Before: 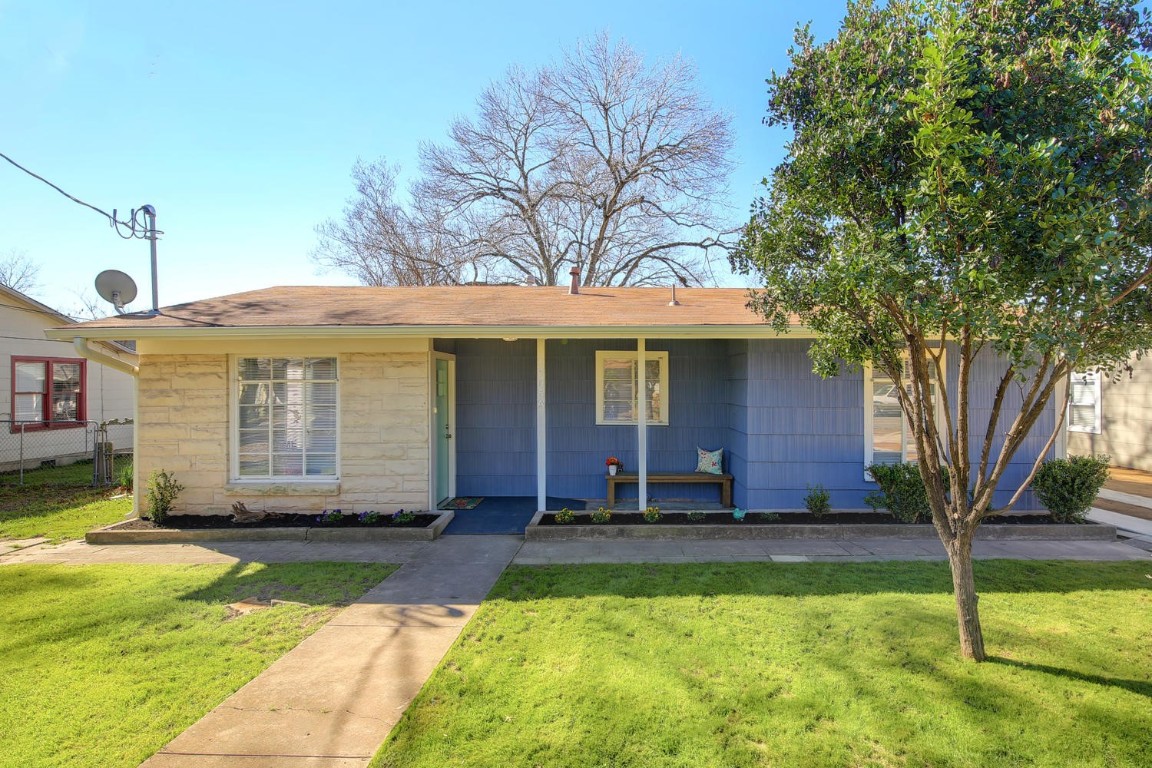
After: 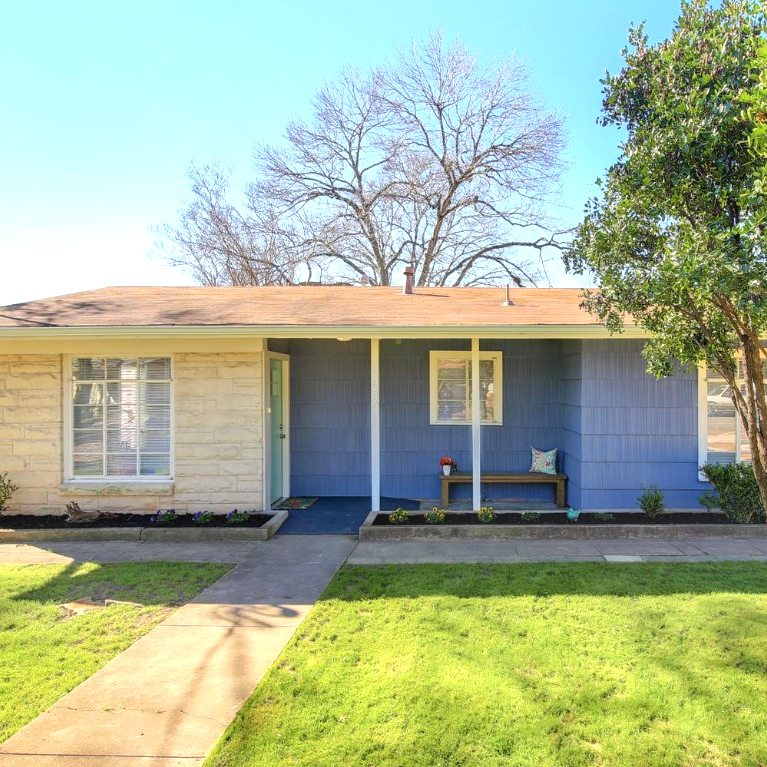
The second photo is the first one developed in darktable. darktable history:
exposure: exposure 0.485 EV, compensate highlight preservation false
crop and rotate: left 14.436%, right 18.898%
